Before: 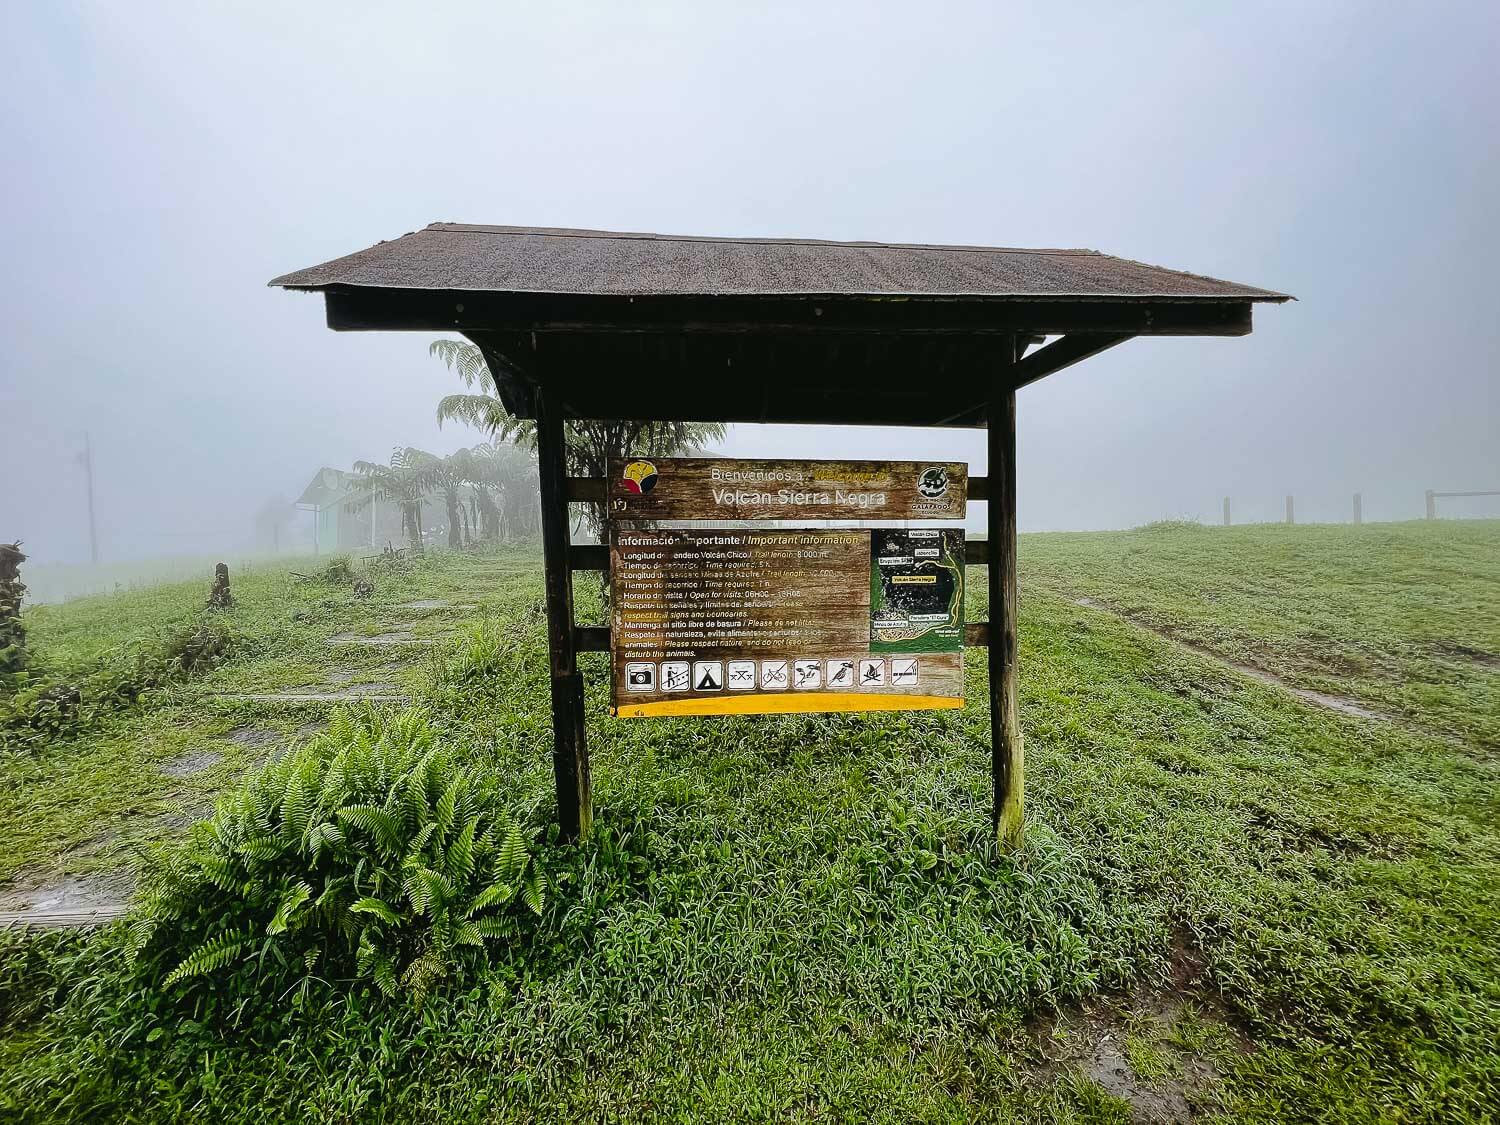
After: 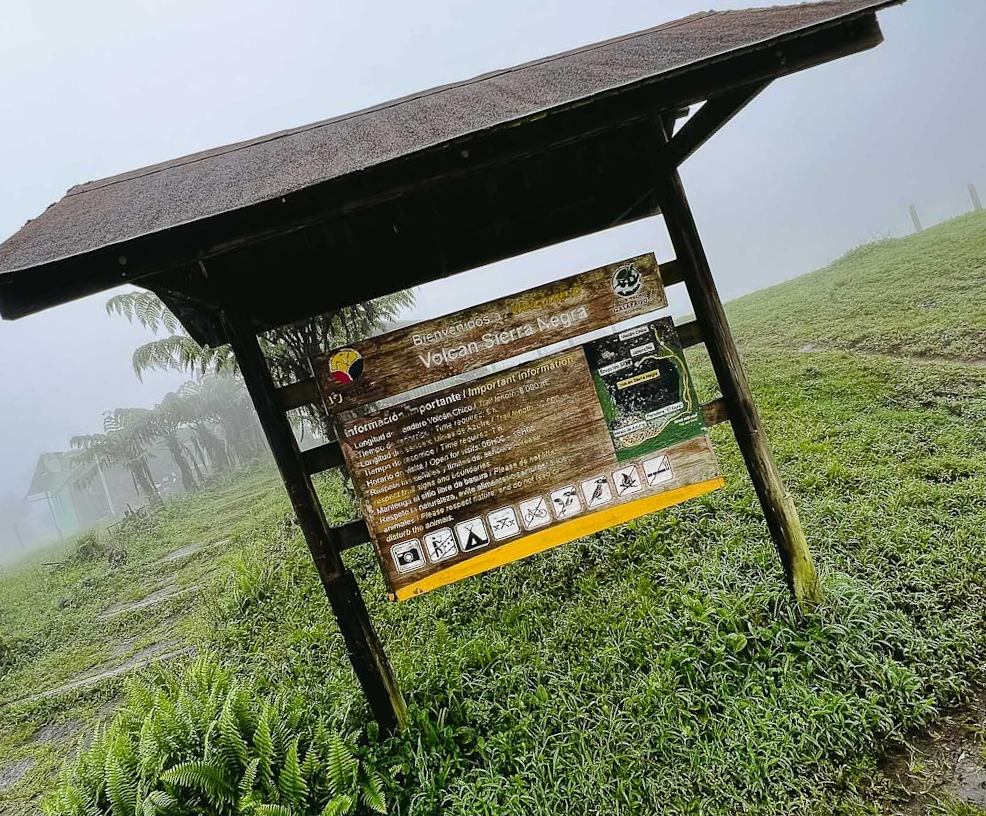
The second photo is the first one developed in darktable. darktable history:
crop and rotate: angle 17.9°, left 6.726%, right 3.735%, bottom 1.164%
